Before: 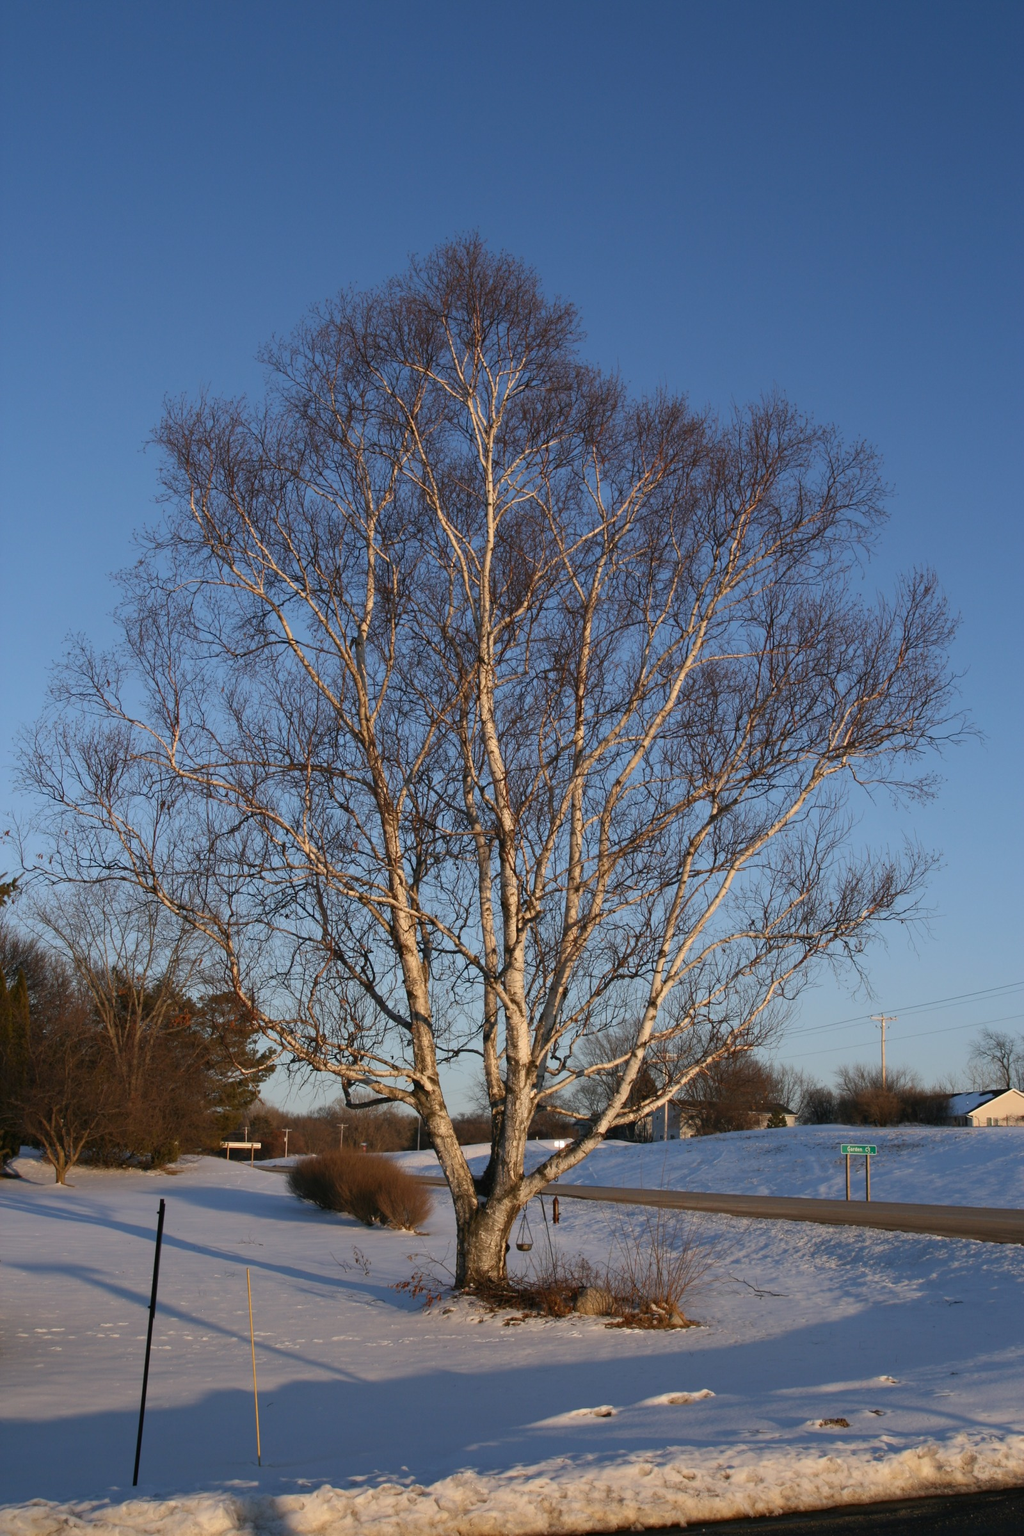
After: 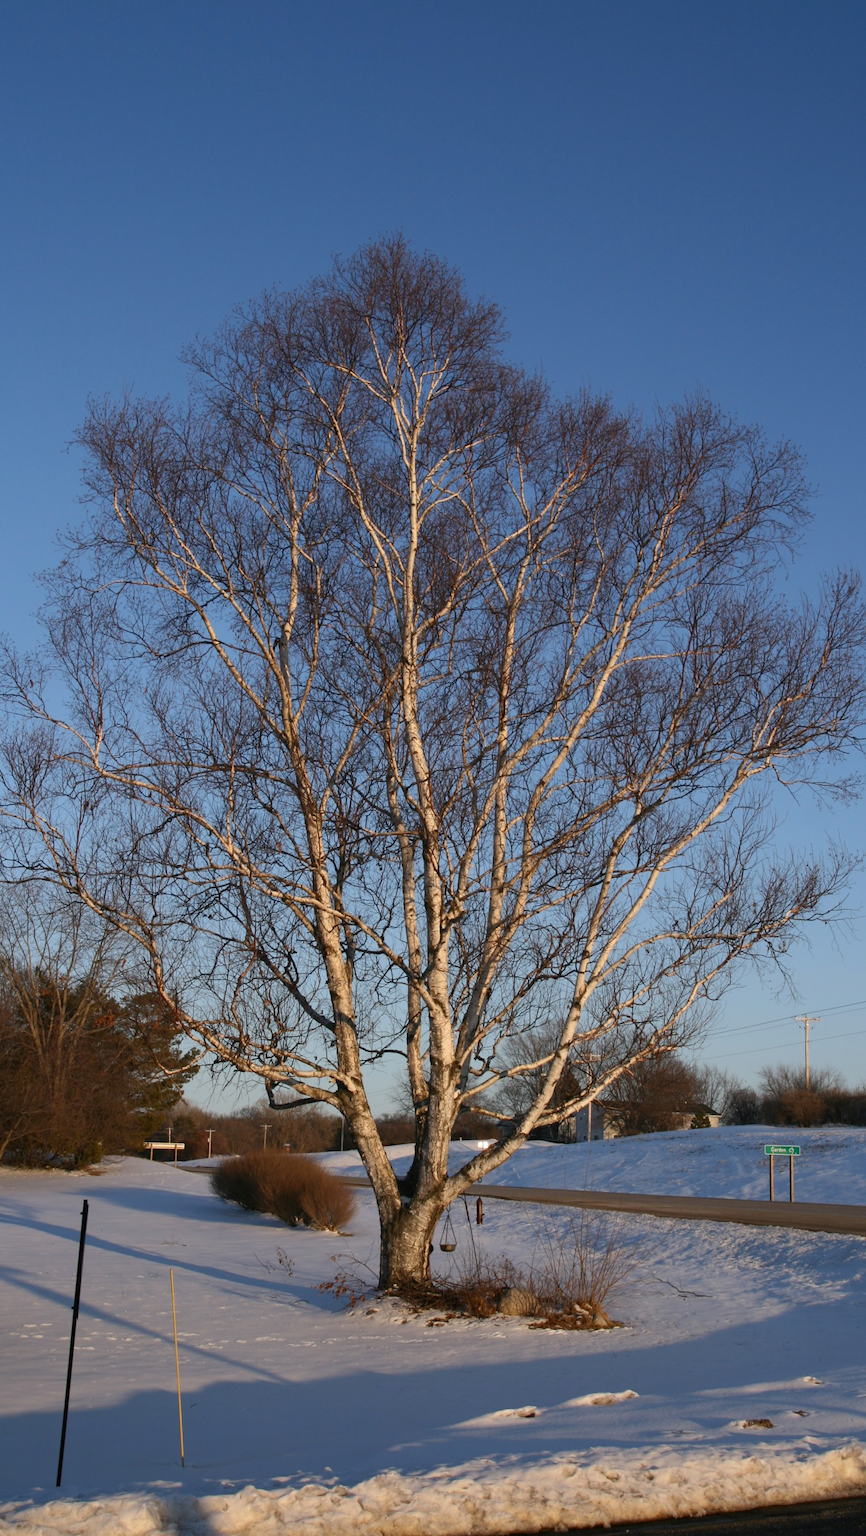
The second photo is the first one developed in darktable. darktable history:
contrast brightness saturation: contrast 0.079, saturation 0.024
crop: left 7.506%, right 7.808%
